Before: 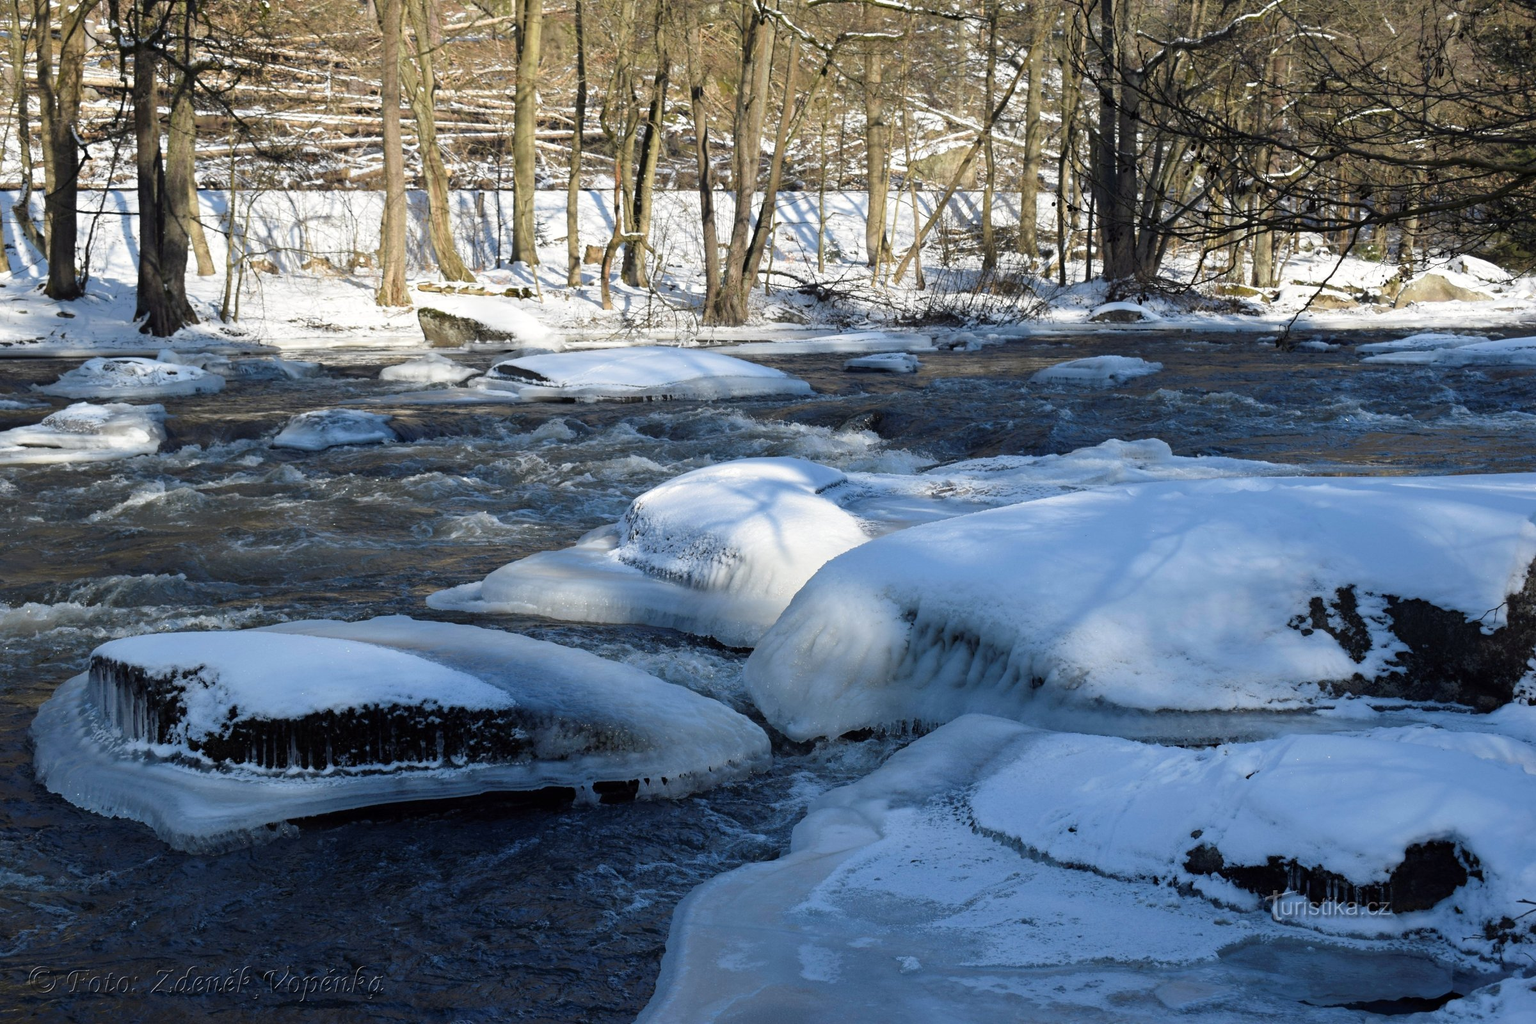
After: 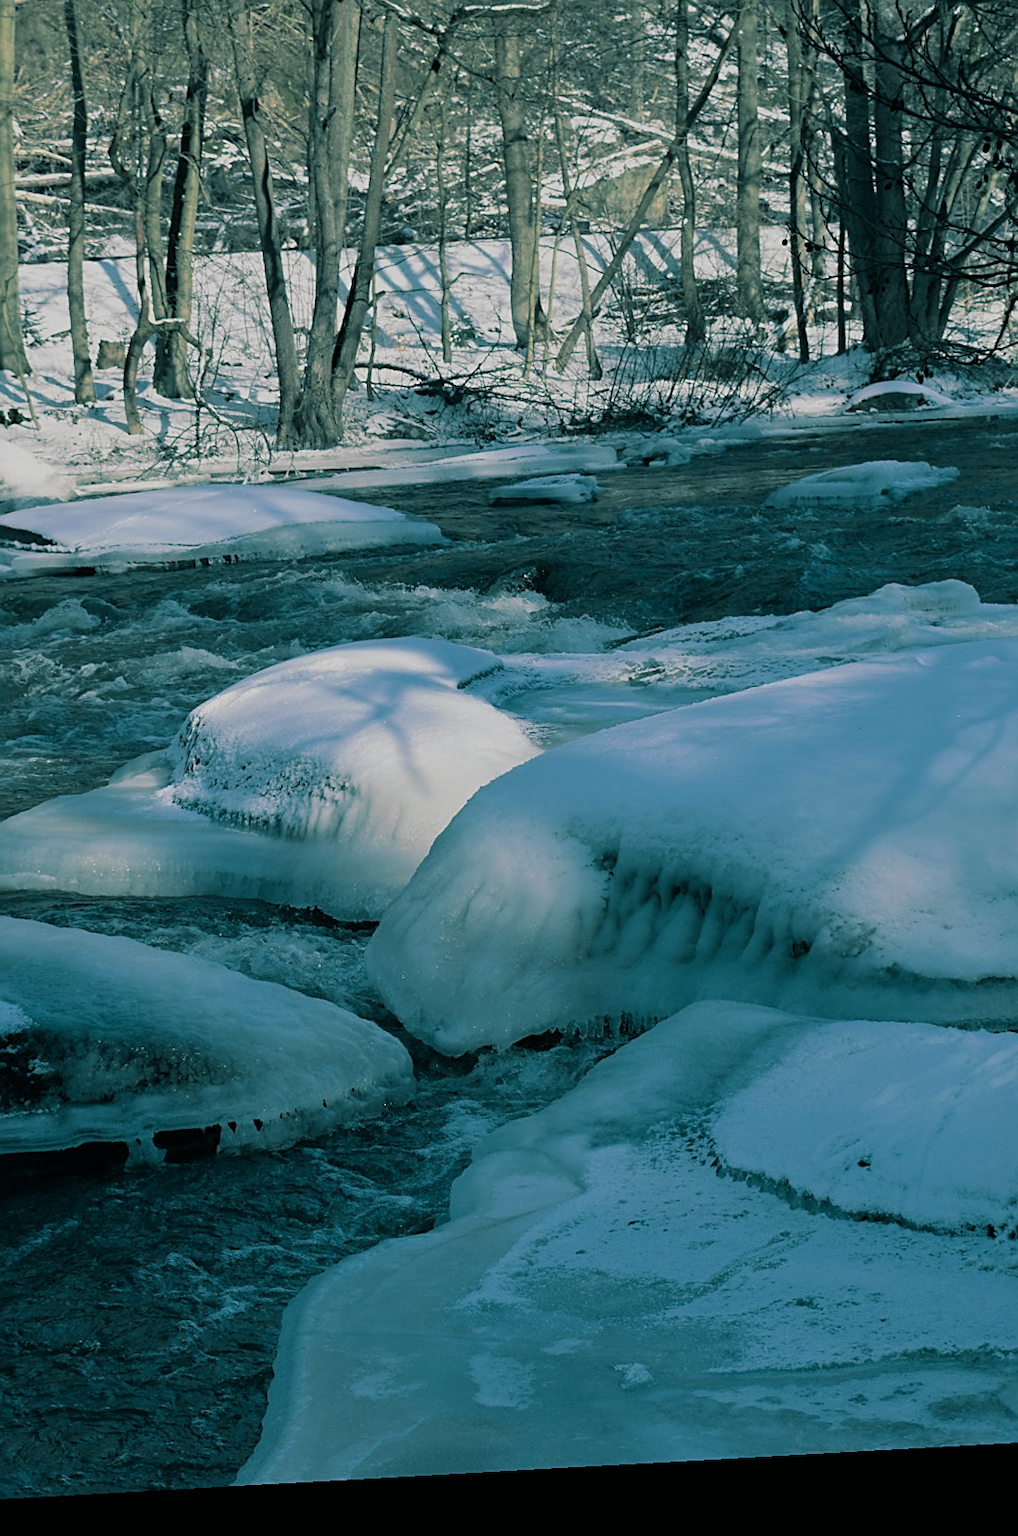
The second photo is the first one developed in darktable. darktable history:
shadows and highlights: shadows 24.5, highlights -78.15, soften with gaussian
crop: left 33.452%, top 6.025%, right 23.155%
exposure: black level correction 0, exposure -0.721 EV, compensate highlight preservation false
split-toning: shadows › hue 186.43°, highlights › hue 49.29°, compress 30.29%
sharpen: on, module defaults
rotate and perspective: rotation -3.18°, automatic cropping off
vibrance: on, module defaults
